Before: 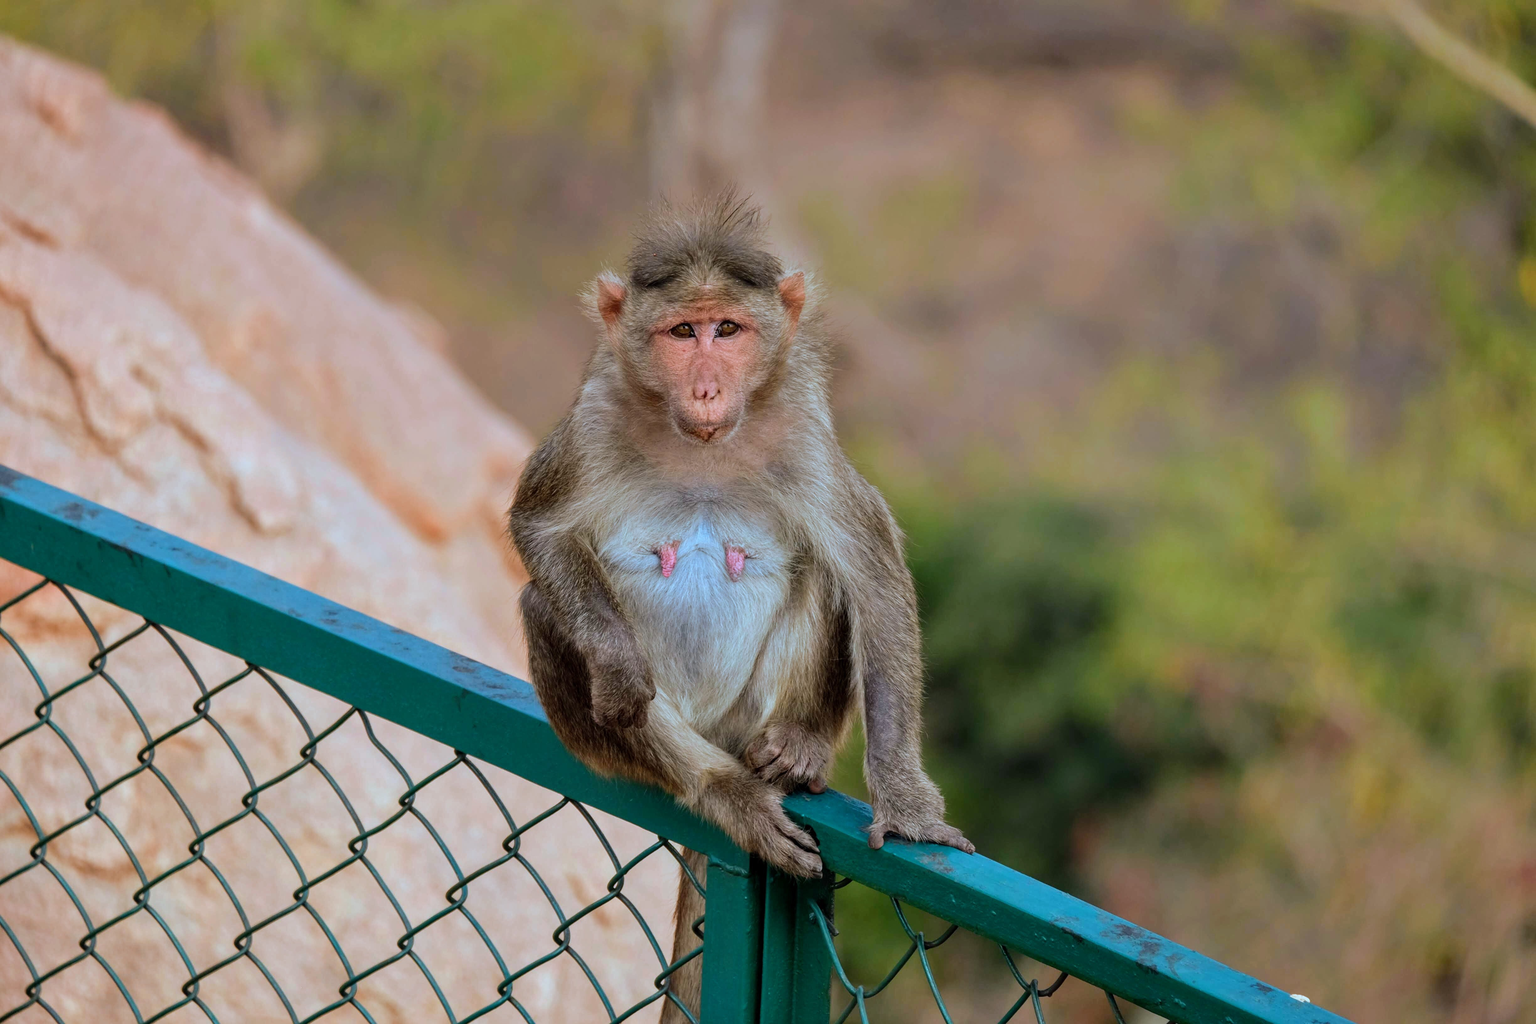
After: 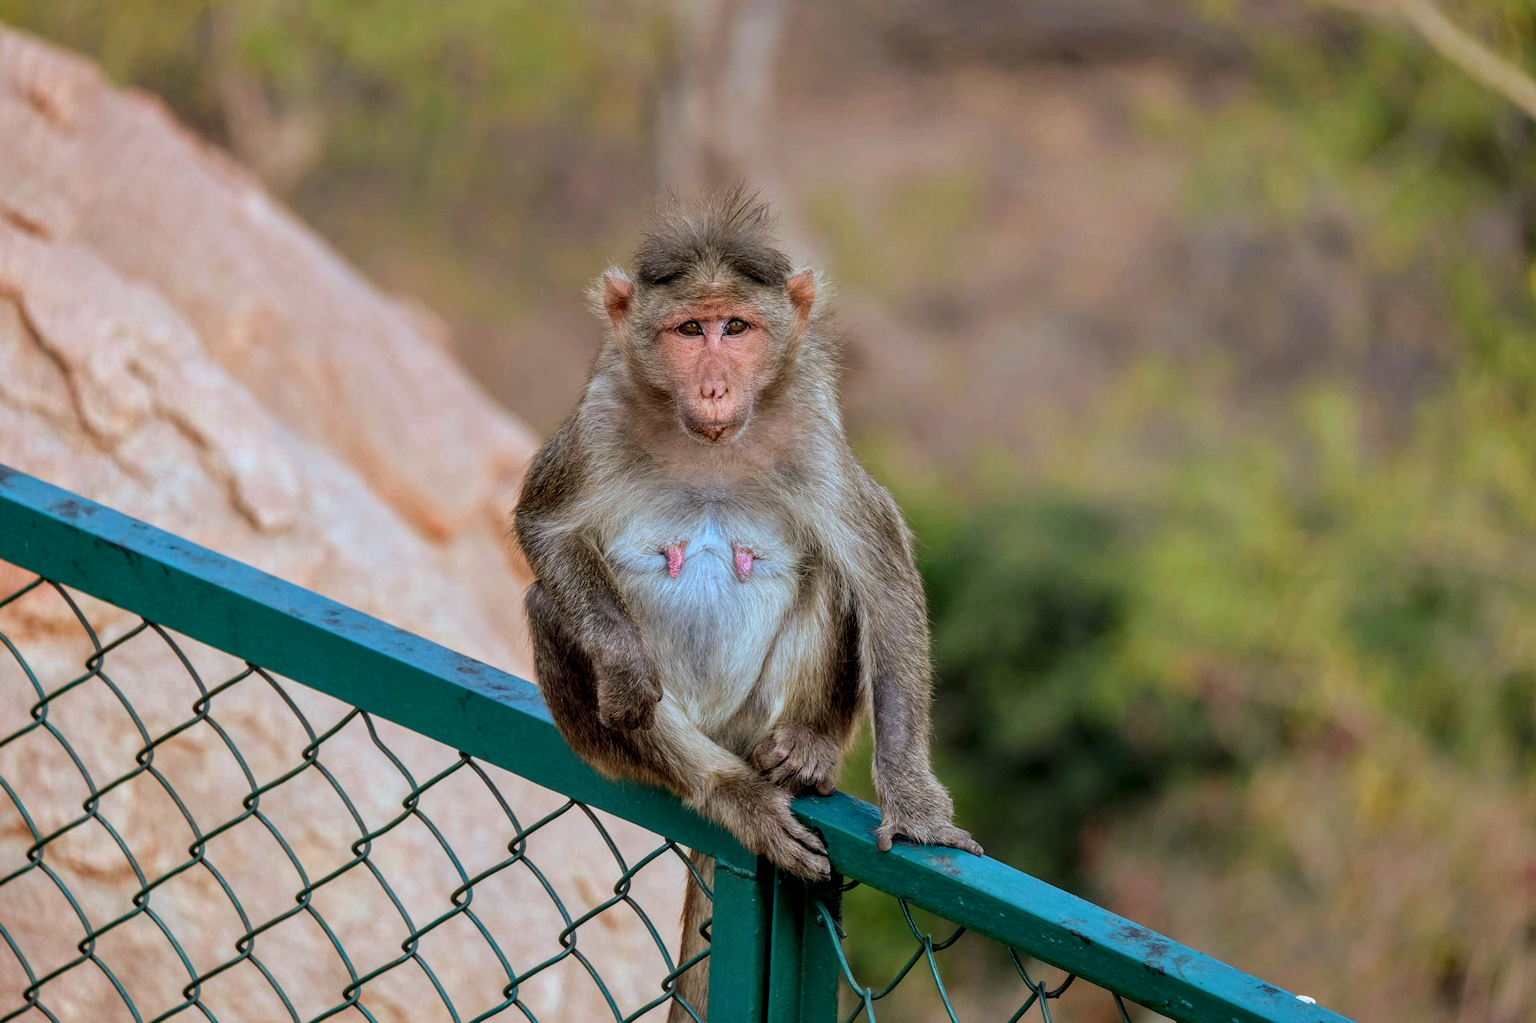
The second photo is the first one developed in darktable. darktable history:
rotate and perspective: rotation 0.174°, lens shift (vertical) 0.013, lens shift (horizontal) 0.019, shear 0.001, automatic cropping original format, crop left 0.007, crop right 0.991, crop top 0.016, crop bottom 0.997
local contrast: on, module defaults
